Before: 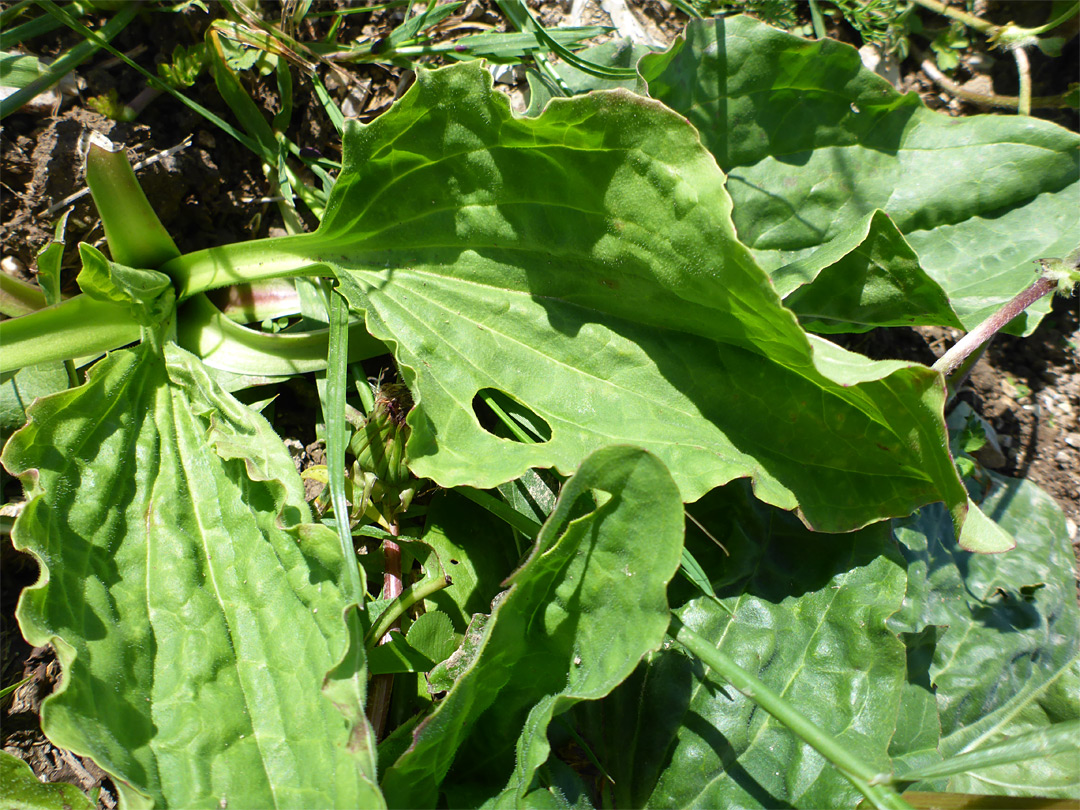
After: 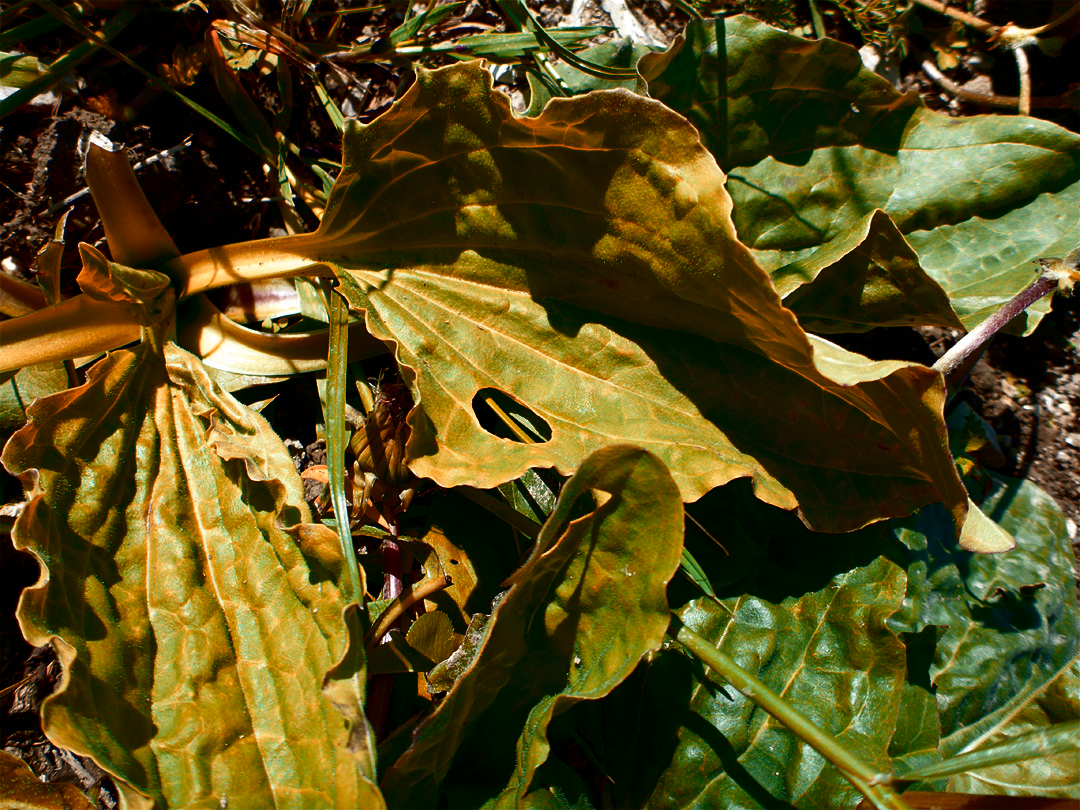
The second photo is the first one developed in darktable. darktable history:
color zones: curves: ch2 [(0, 0.5) (0.084, 0.497) (0.323, 0.335) (0.4, 0.497) (1, 0.5)]
contrast brightness saturation: contrast 0.092, brightness -0.581, saturation 0.169
